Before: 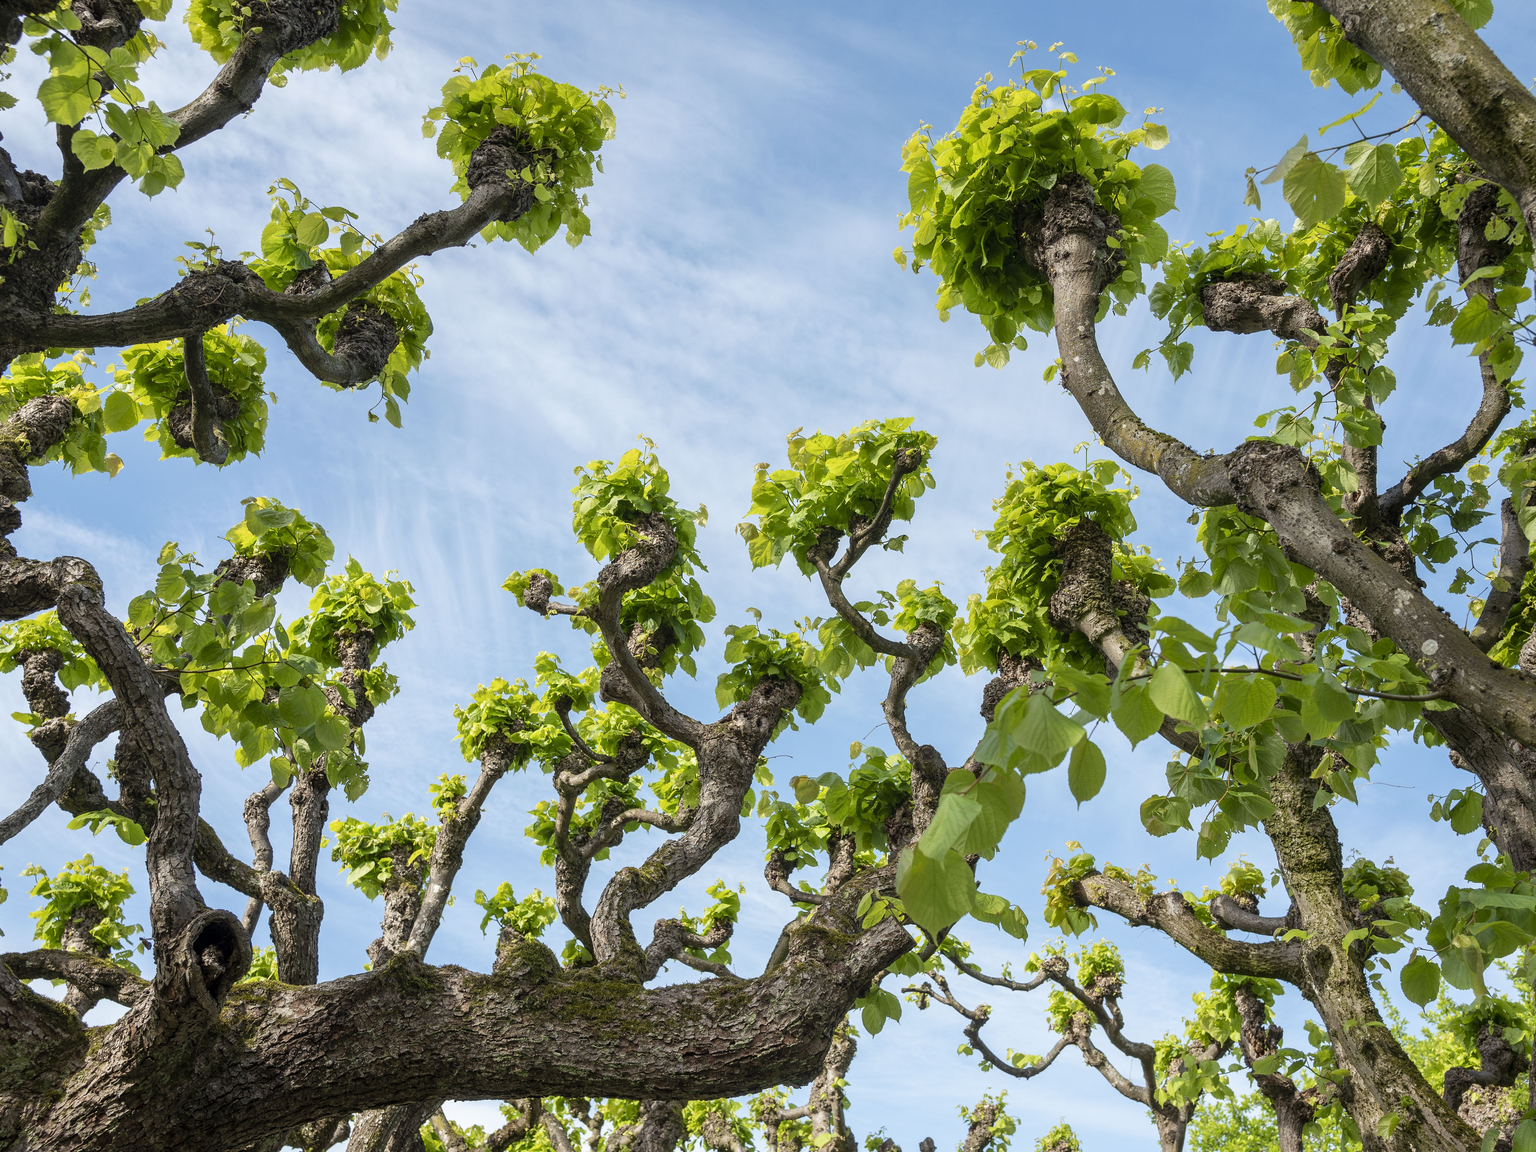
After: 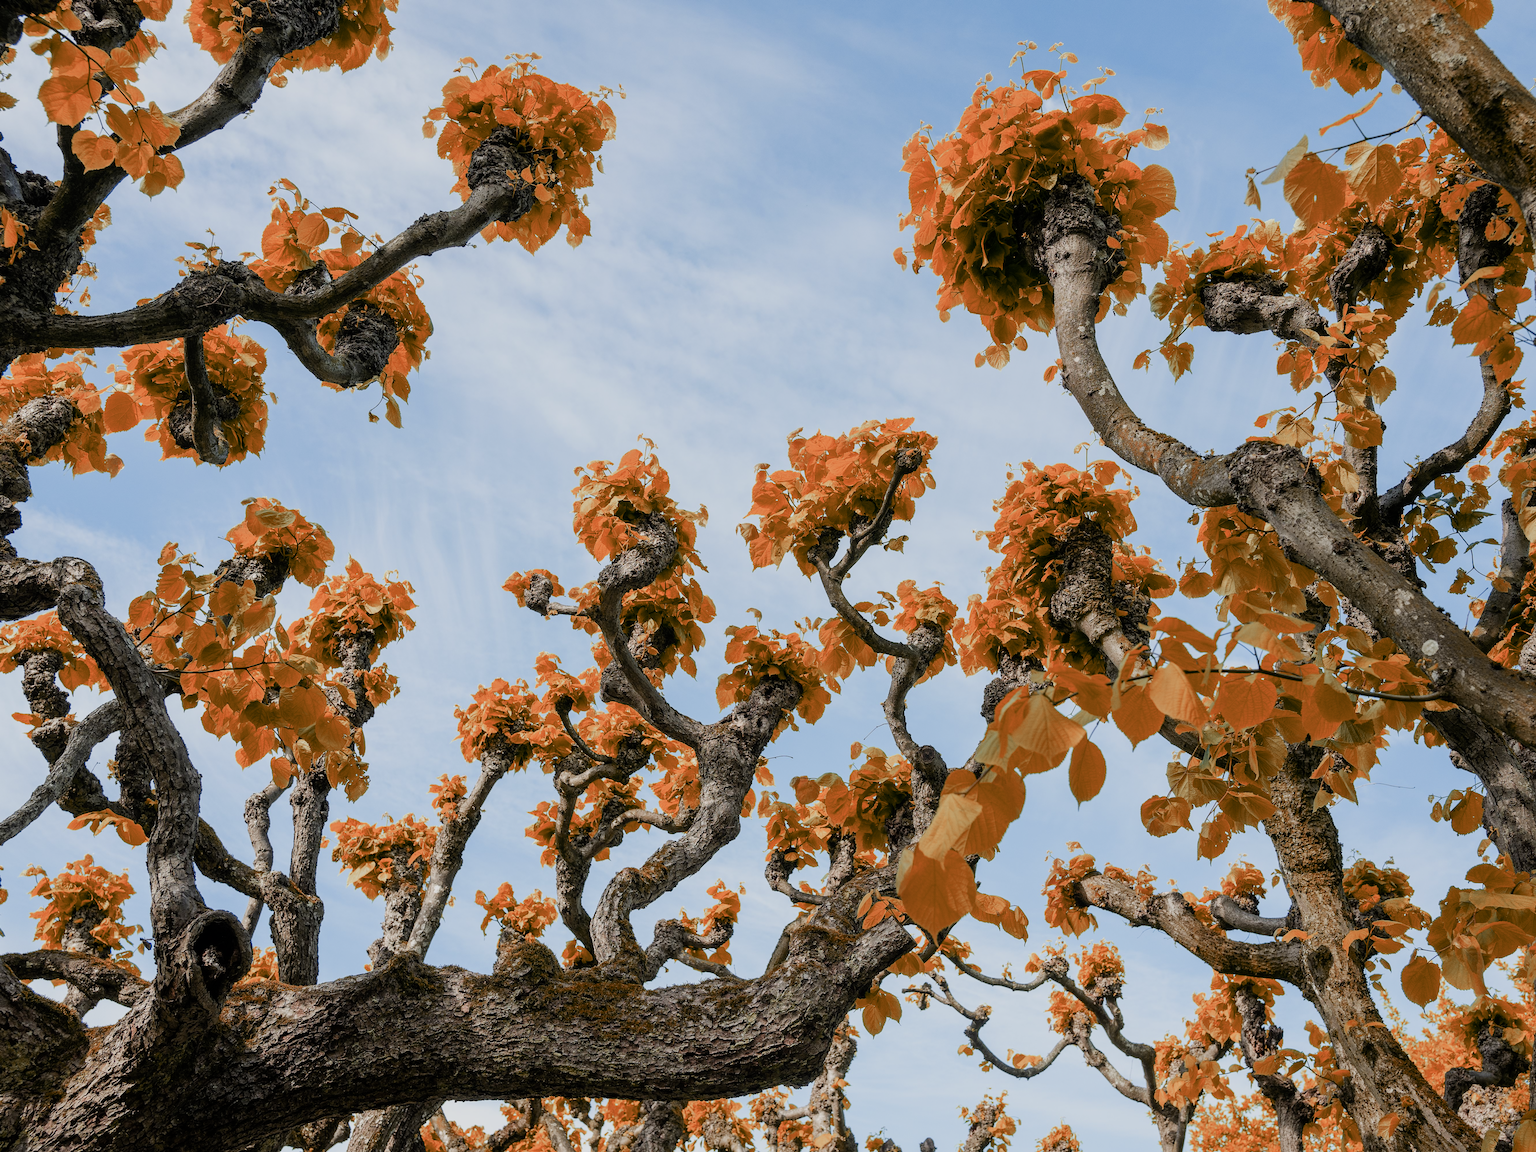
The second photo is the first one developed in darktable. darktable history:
color balance rgb: linear chroma grading › shadows 32%, linear chroma grading › global chroma -2%, linear chroma grading › mid-tones 4%, perceptual saturation grading › global saturation -2%, perceptual saturation grading › highlights -8%, perceptual saturation grading › mid-tones 8%, perceptual saturation grading › shadows 4%, perceptual brilliance grading › highlights 8%, perceptual brilliance grading › mid-tones 4%, perceptual brilliance grading › shadows 2%, global vibrance 16%, saturation formula JzAzBz (2021)
color zones: curves: ch0 [(0.006, 0.385) (0.143, 0.563) (0.243, 0.321) (0.352, 0.464) (0.516, 0.456) (0.625, 0.5) (0.75, 0.5) (0.875, 0.5)]; ch1 [(0, 0.5) (0.134, 0.504) (0.246, 0.463) (0.421, 0.515) (0.5, 0.56) (0.625, 0.5) (0.75, 0.5) (0.875, 0.5)]; ch2 [(0, 0.5) (0.131, 0.426) (0.307, 0.289) (0.38, 0.188) (0.513, 0.216) (0.625, 0.548) (0.75, 0.468) (0.838, 0.396) (0.971, 0.311)]
filmic rgb: black relative exposure -7.65 EV, white relative exposure 4.56 EV, hardness 3.61, contrast 1.106
